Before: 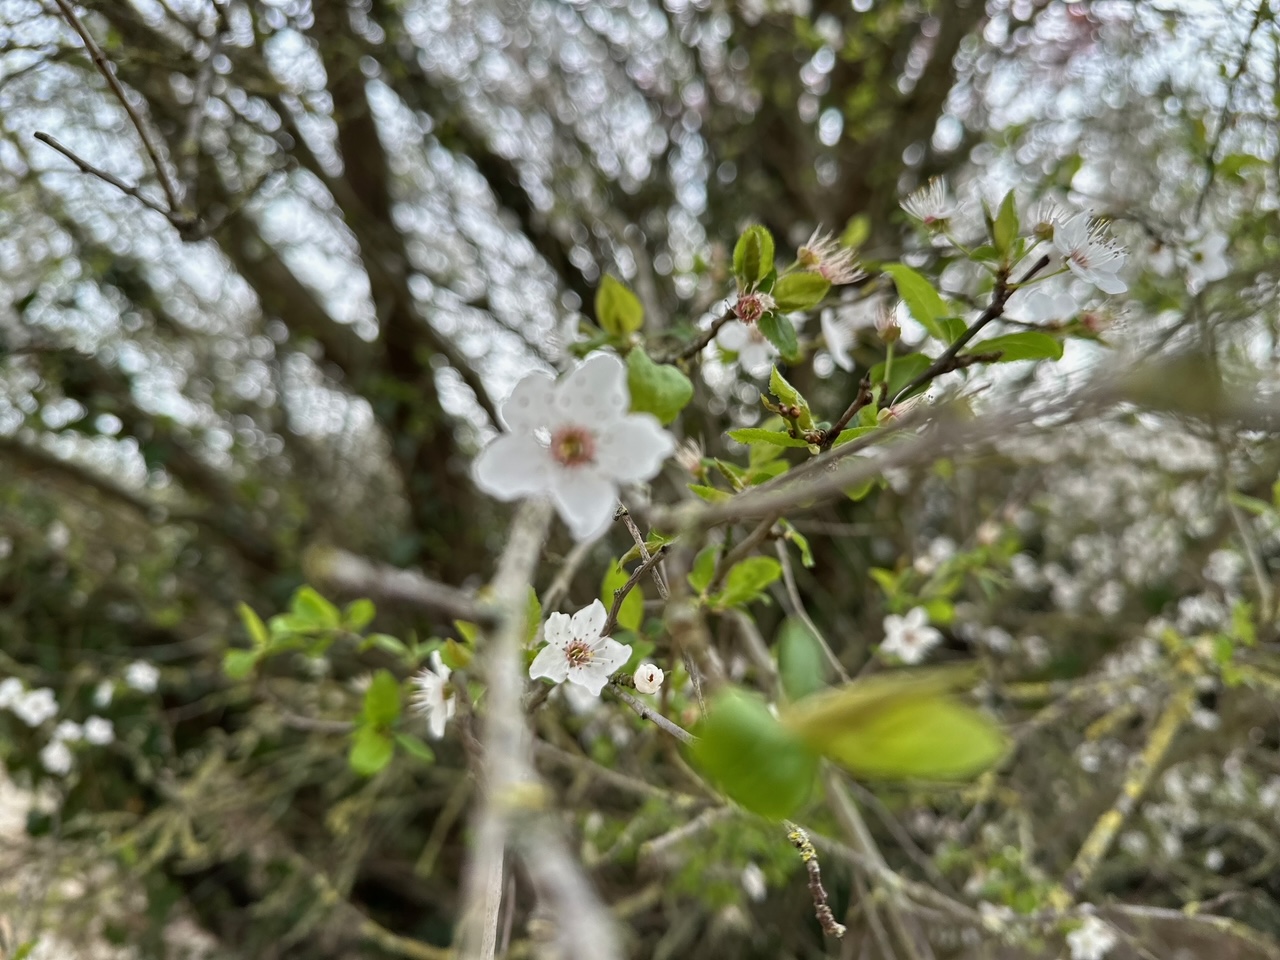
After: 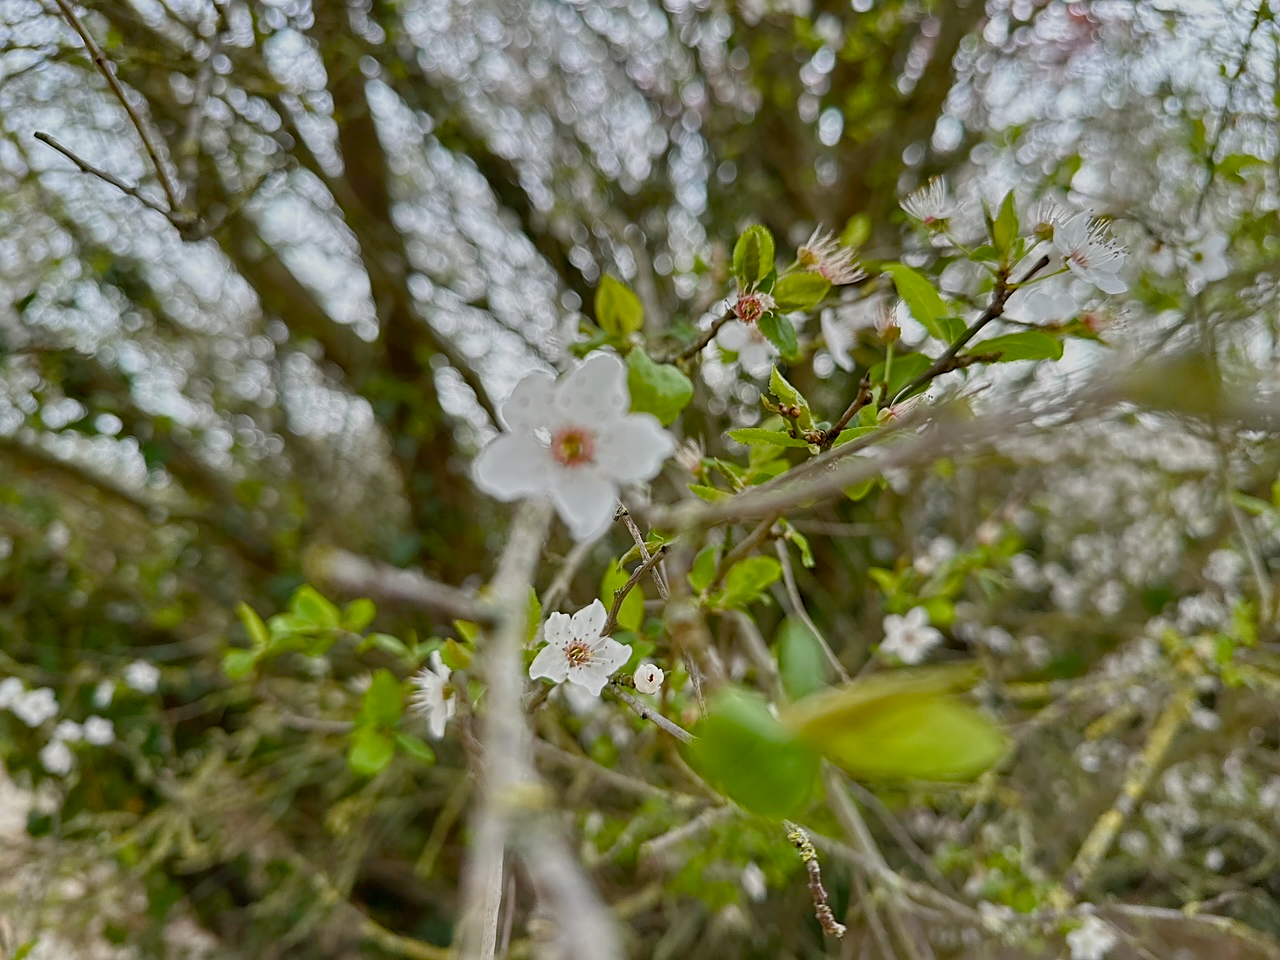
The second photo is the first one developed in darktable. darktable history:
sharpen: on, module defaults
color balance rgb: perceptual saturation grading › global saturation 20%, perceptual saturation grading › highlights -25.879%, perceptual saturation grading › shadows 49.661%, contrast -19.501%
